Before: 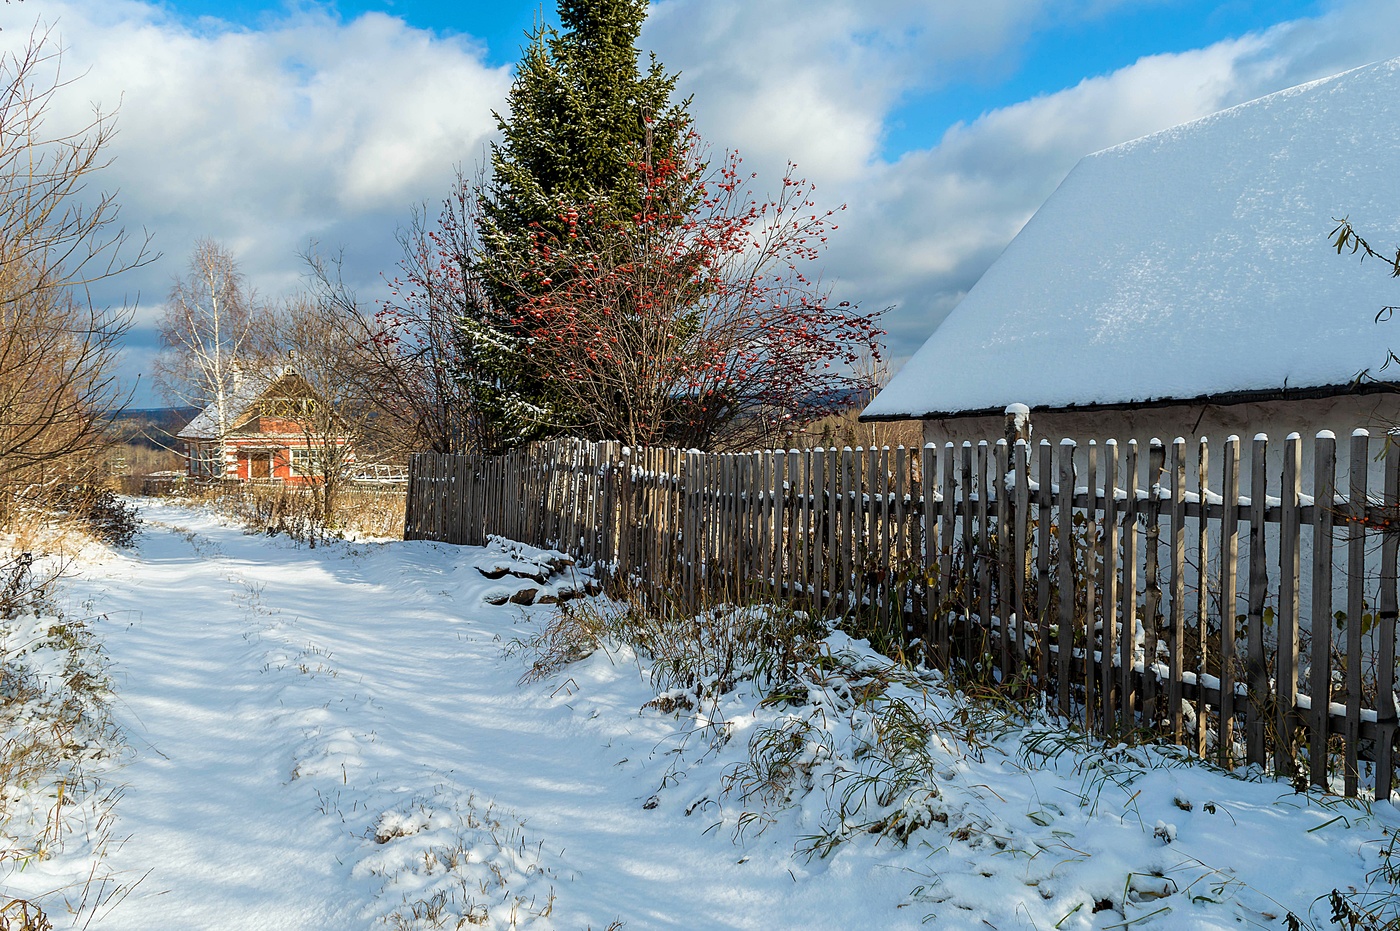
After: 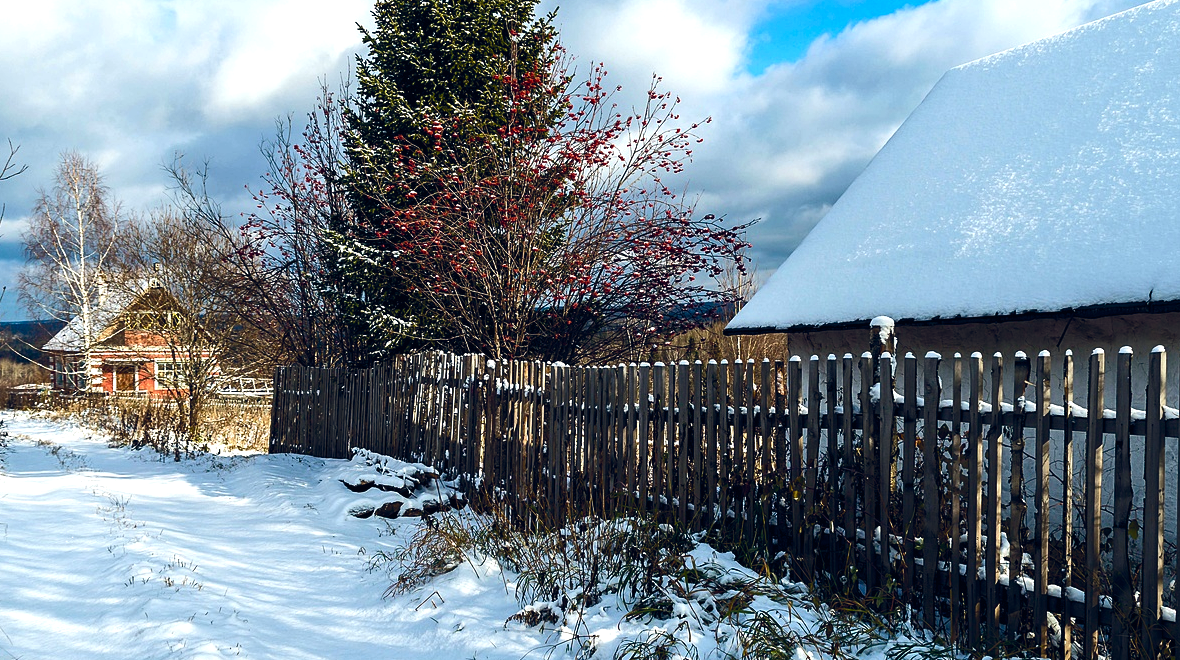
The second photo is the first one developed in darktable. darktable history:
crop and rotate: left 9.713%, top 9.438%, right 5.946%, bottom 19.592%
tone equalizer: -8 EV -0.45 EV, -7 EV -0.374 EV, -6 EV -0.317 EV, -5 EV -0.206 EV, -3 EV 0.255 EV, -2 EV 0.338 EV, -1 EV 0.406 EV, +0 EV 0.398 EV, edges refinement/feathering 500, mask exposure compensation -1.57 EV, preserve details no
color balance rgb: global offset › luminance 0.427%, global offset › chroma 0.211%, global offset › hue 254.86°, perceptual saturation grading › global saturation 20%, perceptual saturation grading › highlights -50.183%, perceptual saturation grading › shadows 30.368%, perceptual brilliance grading › highlights 4.14%, perceptual brilliance grading › mid-tones -18.15%, perceptual brilliance grading › shadows -41.758%, global vibrance 50.082%
